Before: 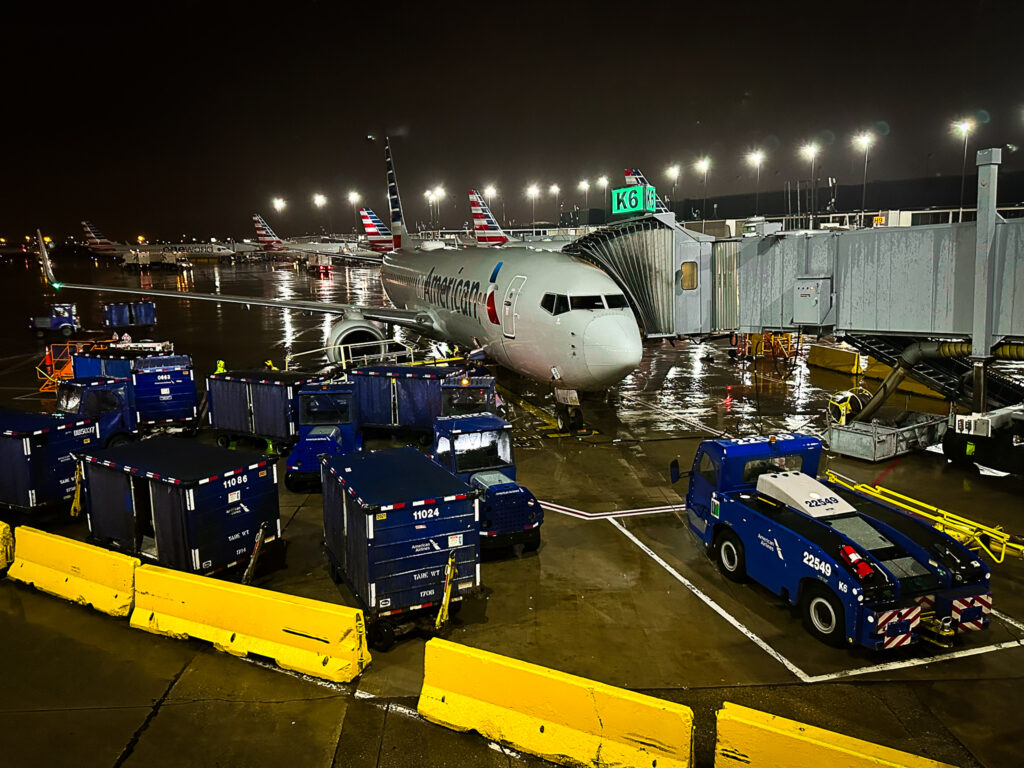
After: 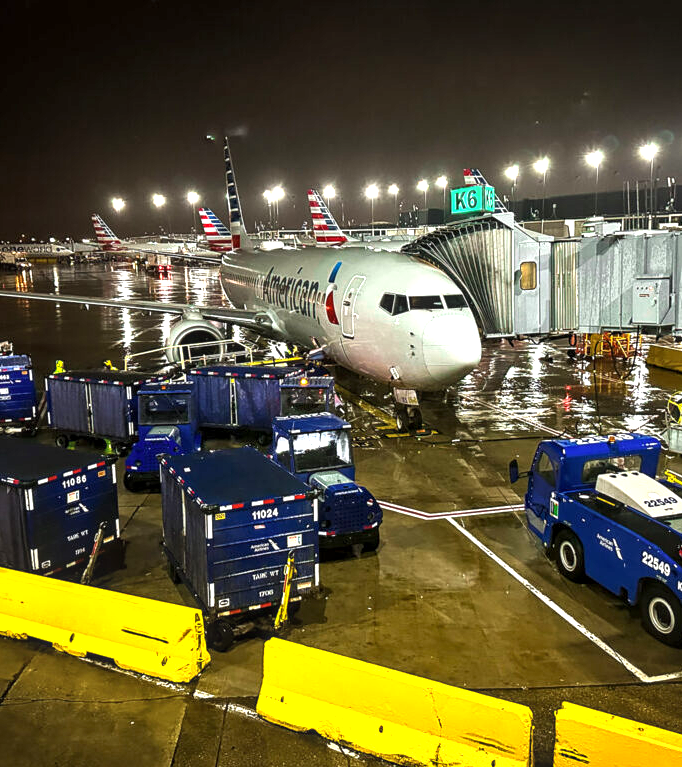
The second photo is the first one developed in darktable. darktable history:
local contrast: detail 130%
crop and rotate: left 15.754%, right 17.579%
exposure: black level correction 0, exposure 0.9 EV, compensate exposure bias true, compensate highlight preservation false
